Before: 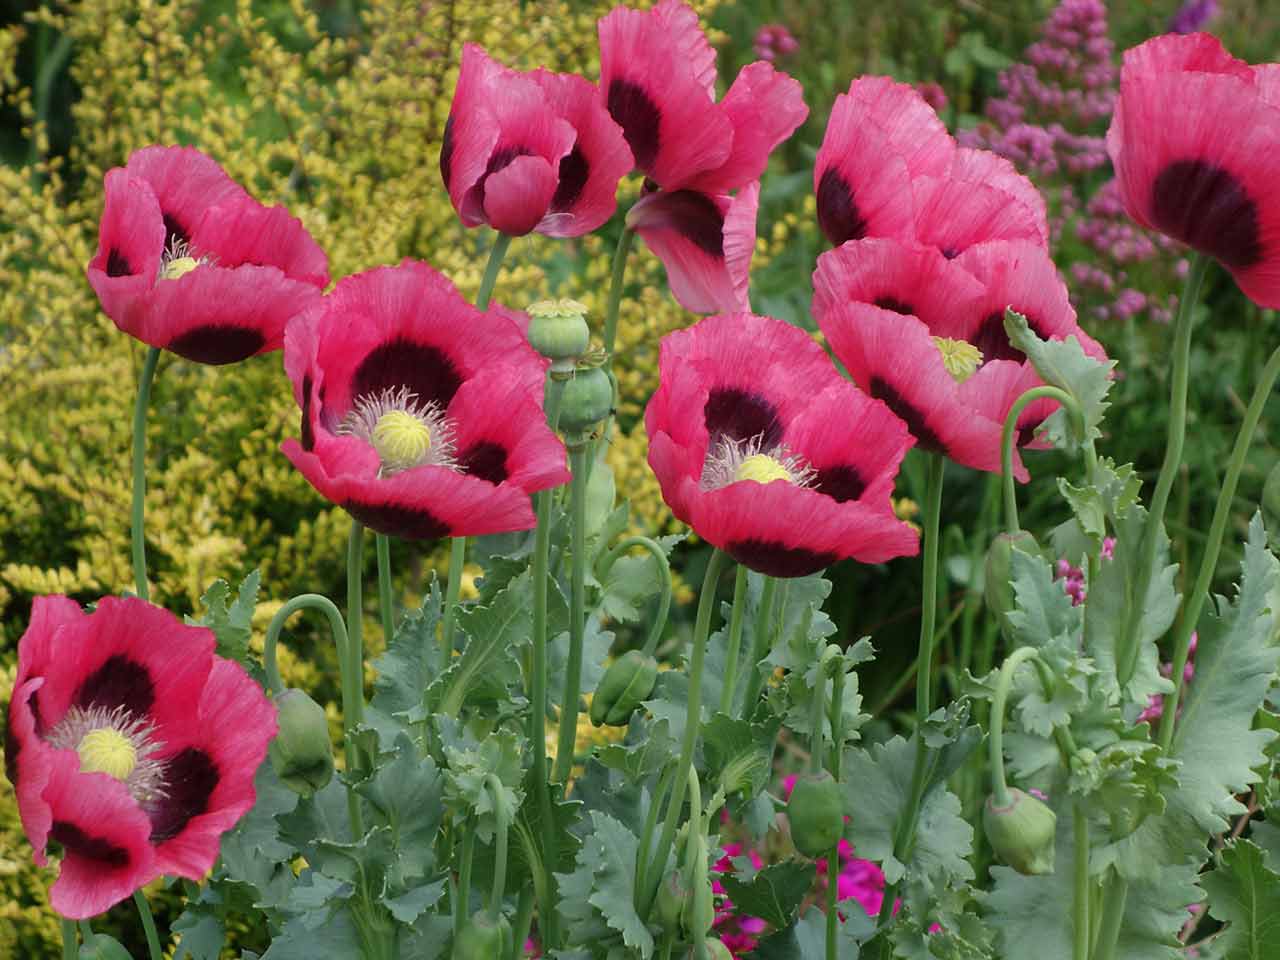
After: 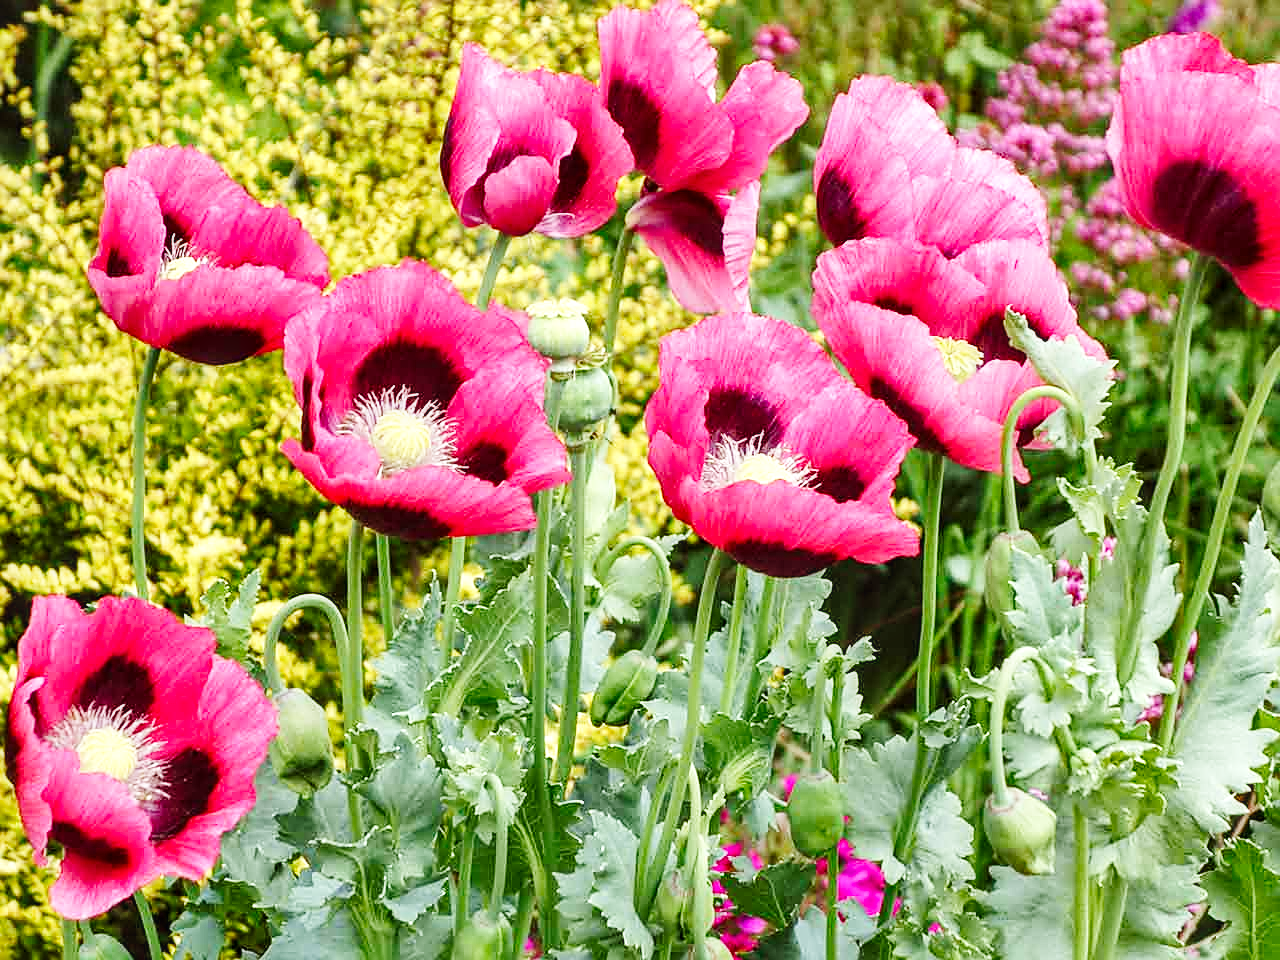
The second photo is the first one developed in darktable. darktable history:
exposure: exposure 0.236 EV, compensate highlight preservation false
local contrast: on, module defaults
white balance: red 0.978, blue 0.999
base curve: curves: ch0 [(0, 0.003) (0.001, 0.002) (0.006, 0.004) (0.02, 0.022) (0.048, 0.086) (0.094, 0.234) (0.162, 0.431) (0.258, 0.629) (0.385, 0.8) (0.548, 0.918) (0.751, 0.988) (1, 1)], preserve colors none
sharpen: on, module defaults
color balance: mode lift, gamma, gain (sRGB), lift [1, 1.049, 1, 1]
shadows and highlights: low approximation 0.01, soften with gaussian
